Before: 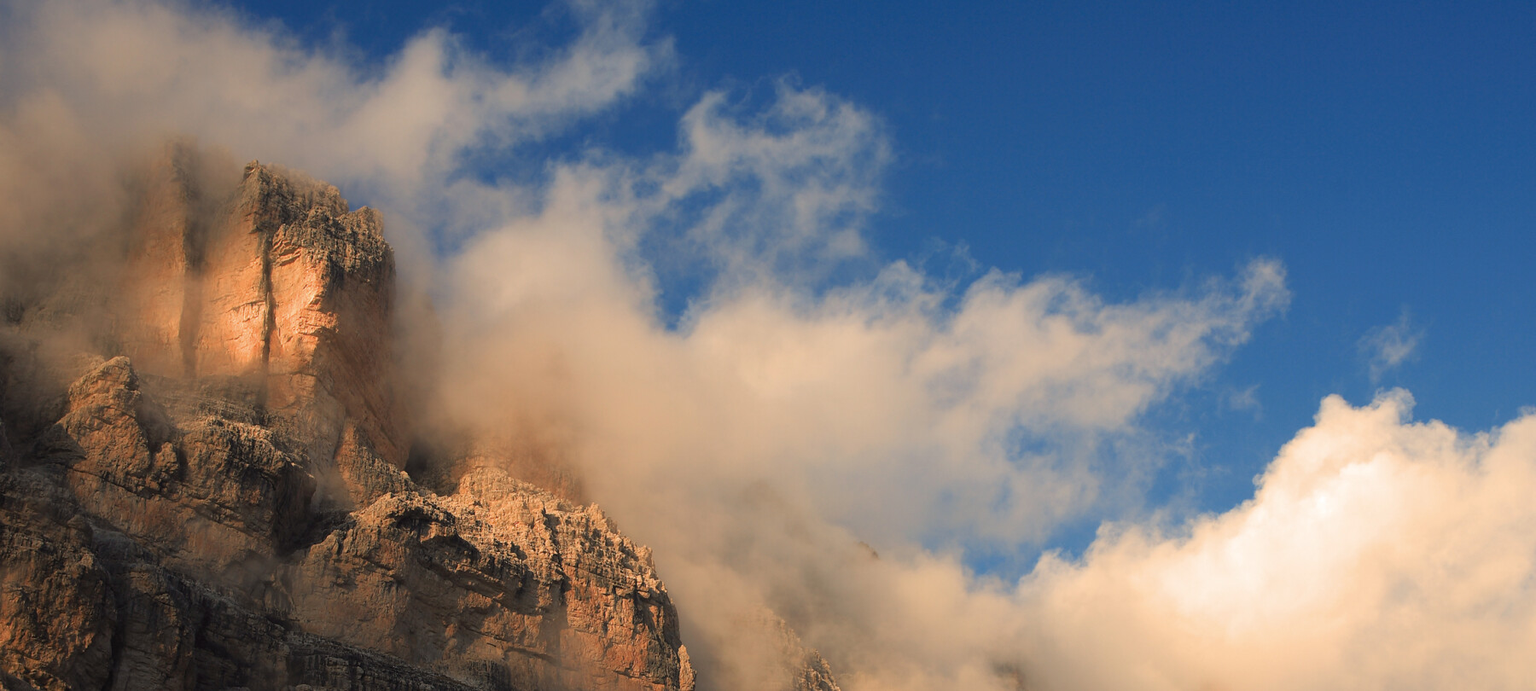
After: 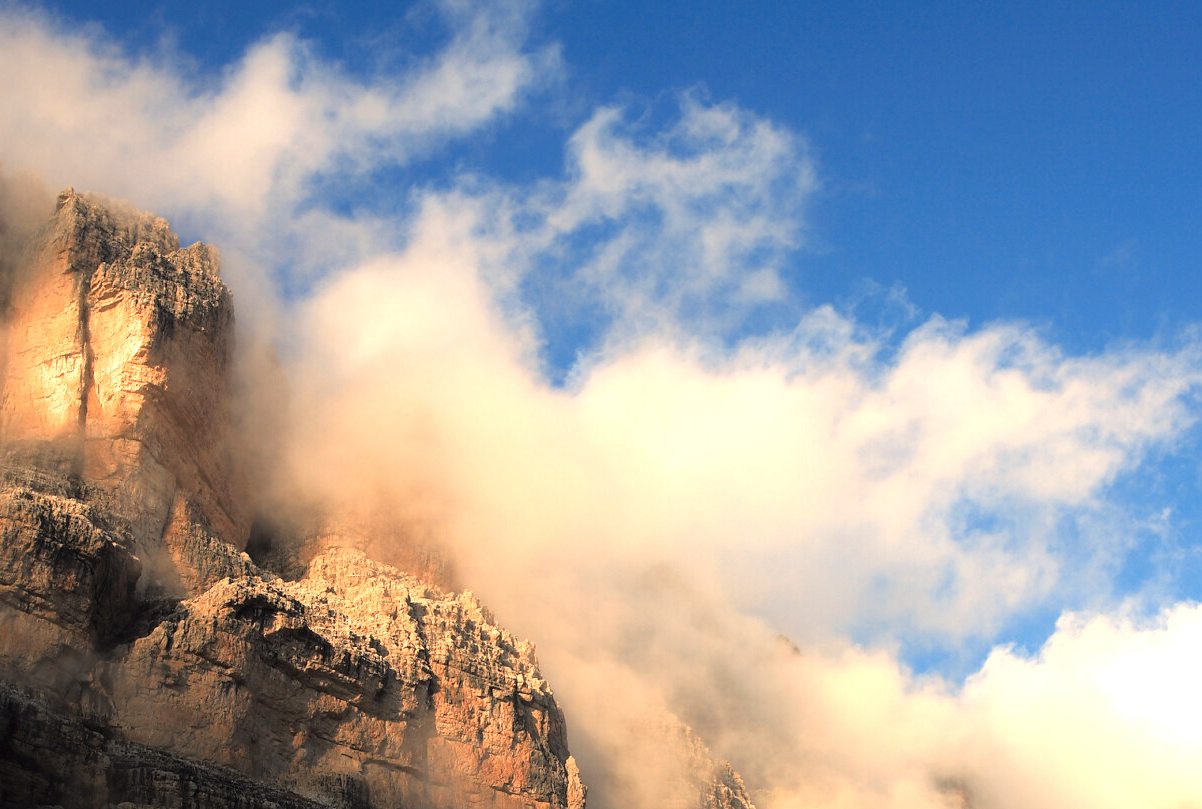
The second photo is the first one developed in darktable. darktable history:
crop and rotate: left 12.746%, right 20.446%
tone equalizer: -8 EV -1.12 EV, -7 EV -1.02 EV, -6 EV -0.838 EV, -5 EV -0.584 EV, -3 EV 0.564 EV, -2 EV 0.893 EV, -1 EV 1.01 EV, +0 EV 1.07 EV
